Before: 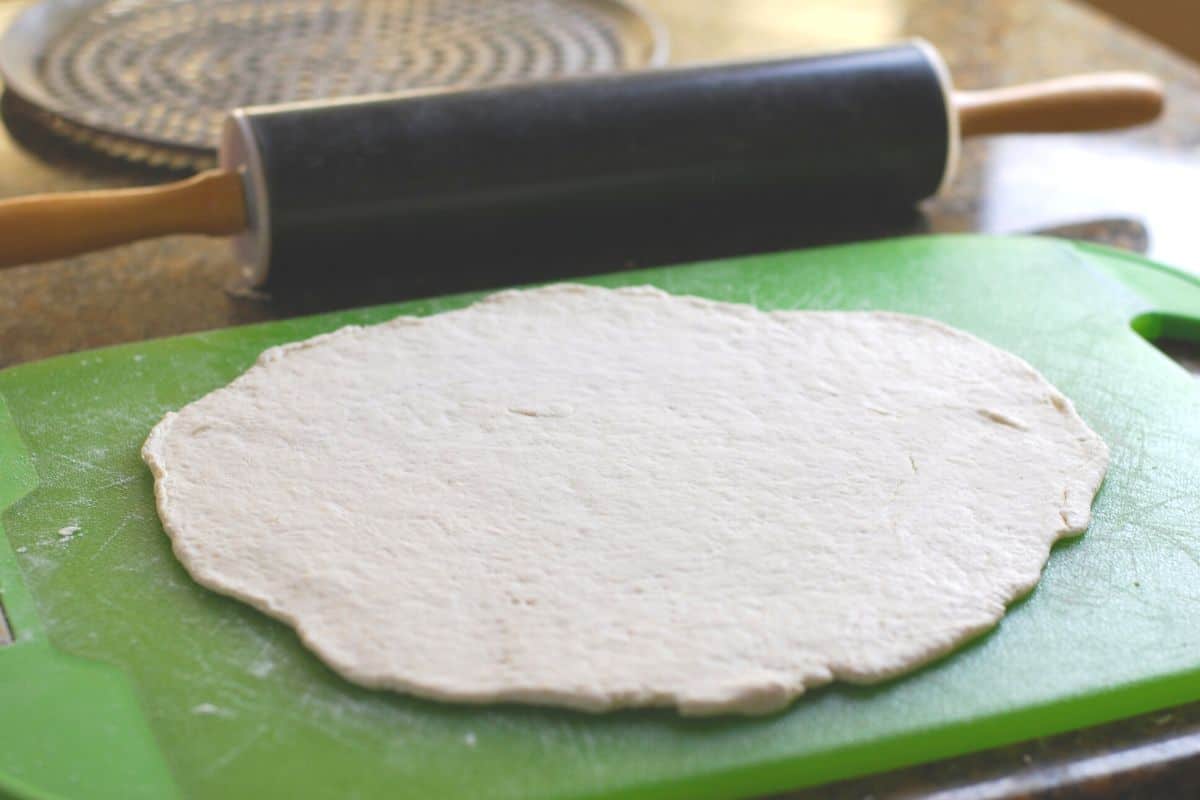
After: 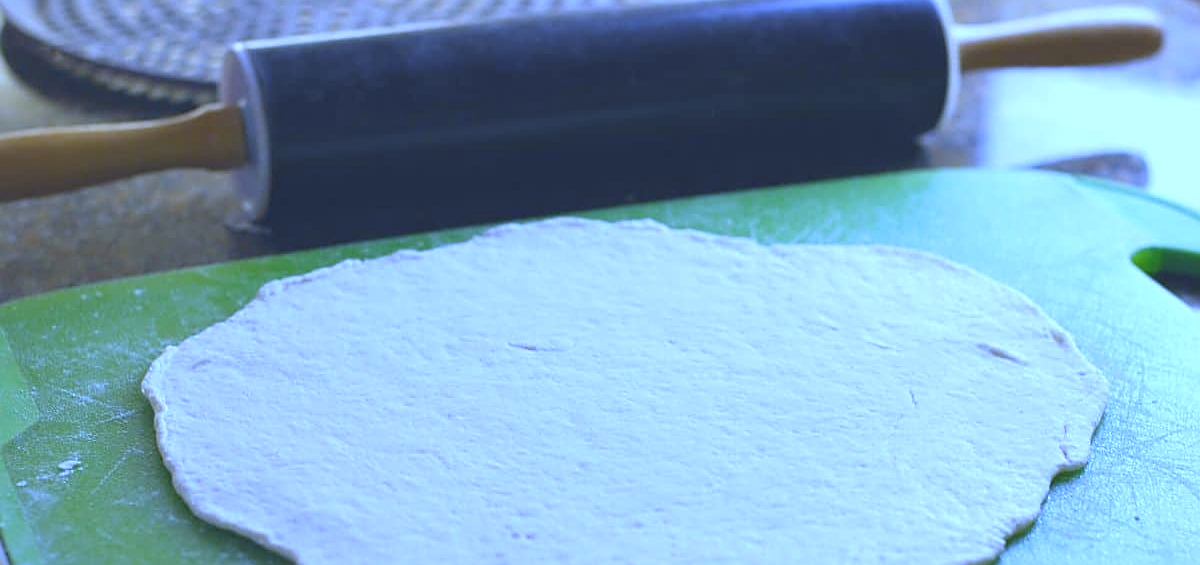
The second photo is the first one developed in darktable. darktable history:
white balance: red 0.766, blue 1.537
crop and rotate: top 8.293%, bottom 20.996%
sharpen: on, module defaults
